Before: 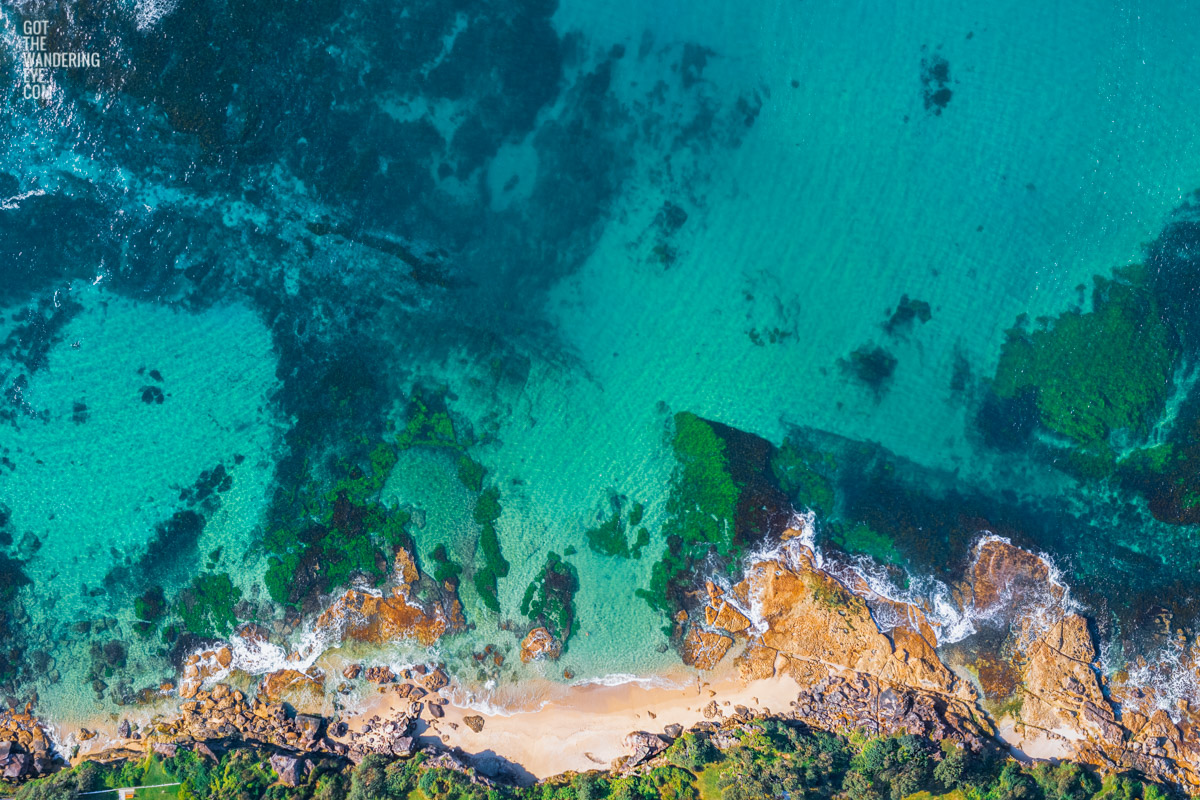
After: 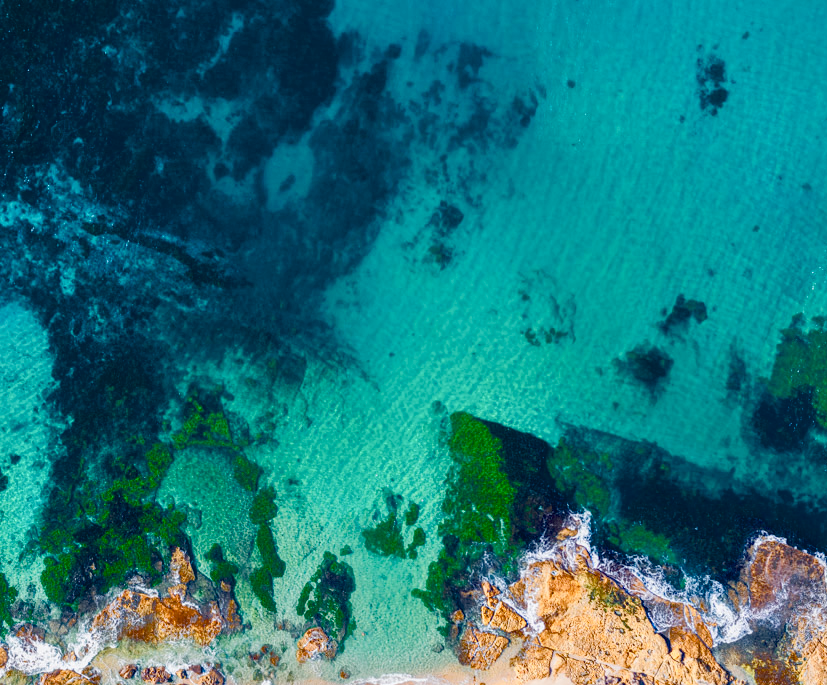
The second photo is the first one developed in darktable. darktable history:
crop: left 18.674%, right 12.375%, bottom 14.282%
color balance rgb: highlights gain › chroma 0.157%, highlights gain › hue 329.97°, linear chroma grading › global chroma 14.739%, perceptual saturation grading › global saturation 20%, perceptual saturation grading › highlights -50.142%, perceptual saturation grading › shadows 30.813%, saturation formula JzAzBz (2021)
